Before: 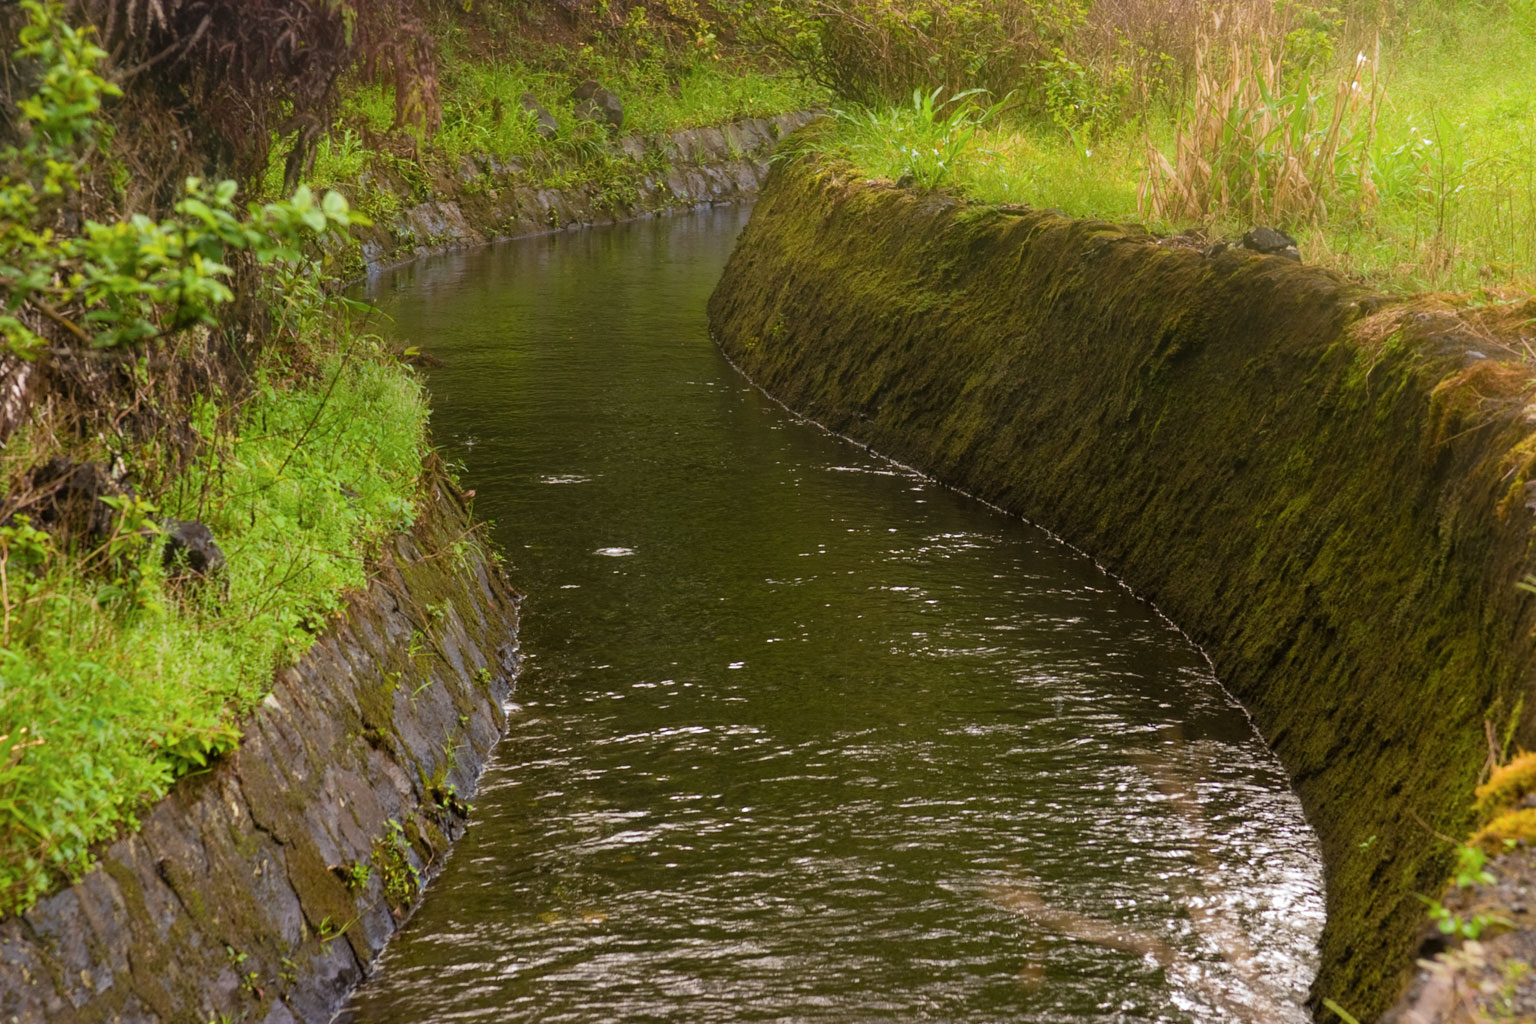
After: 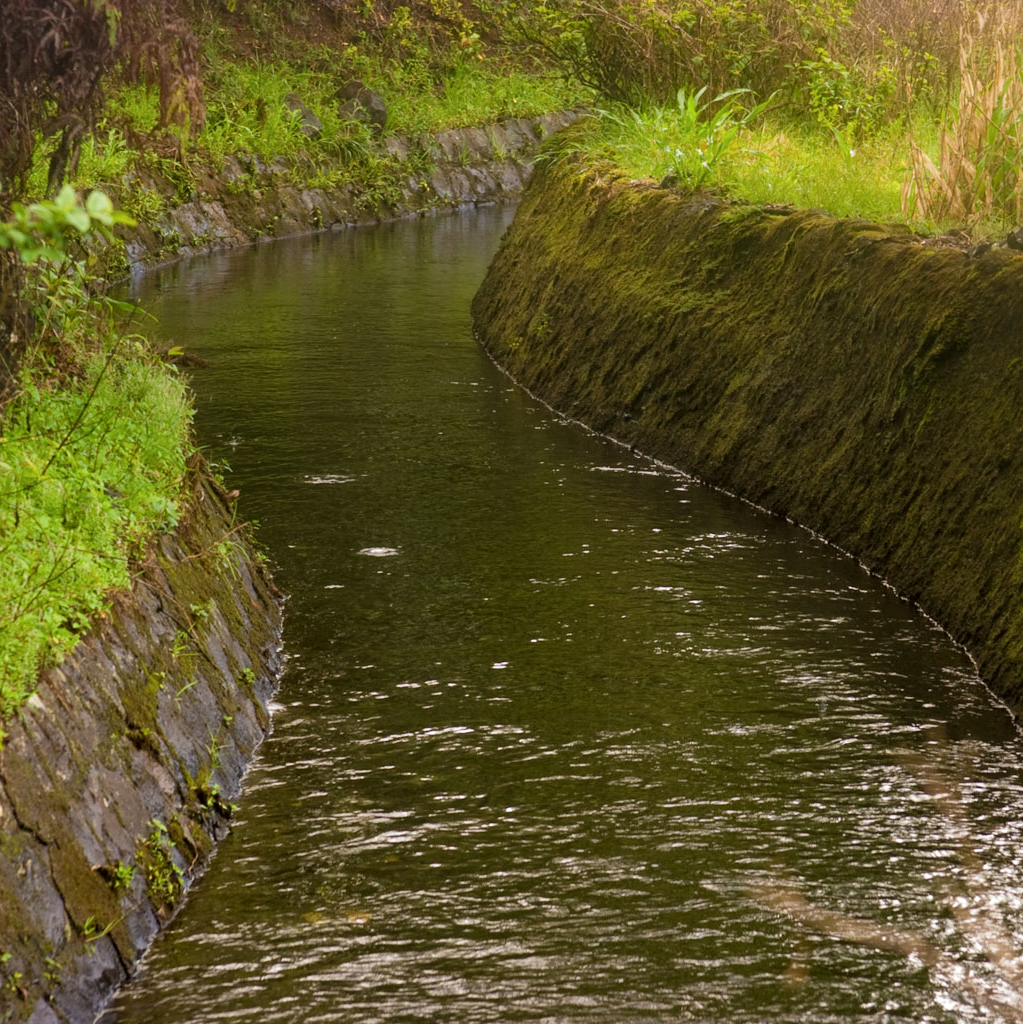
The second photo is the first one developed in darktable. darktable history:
color correction: highlights b* 3
crop: left 15.419%, right 17.914%
local contrast: mode bilateral grid, contrast 20, coarseness 50, detail 120%, midtone range 0.2
